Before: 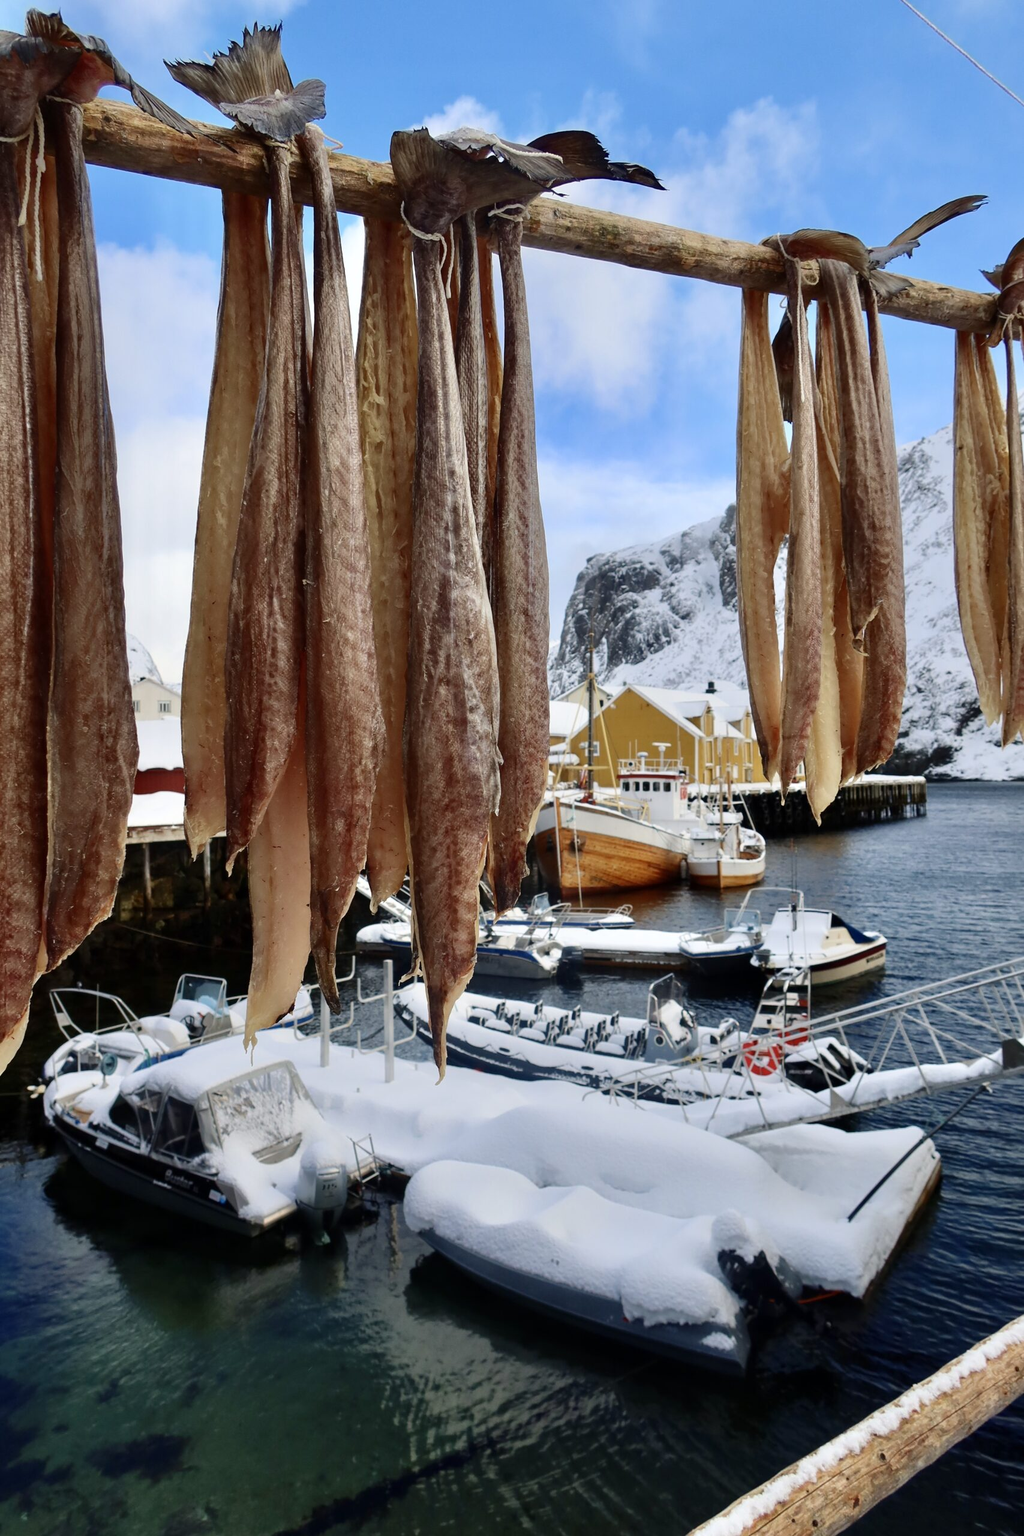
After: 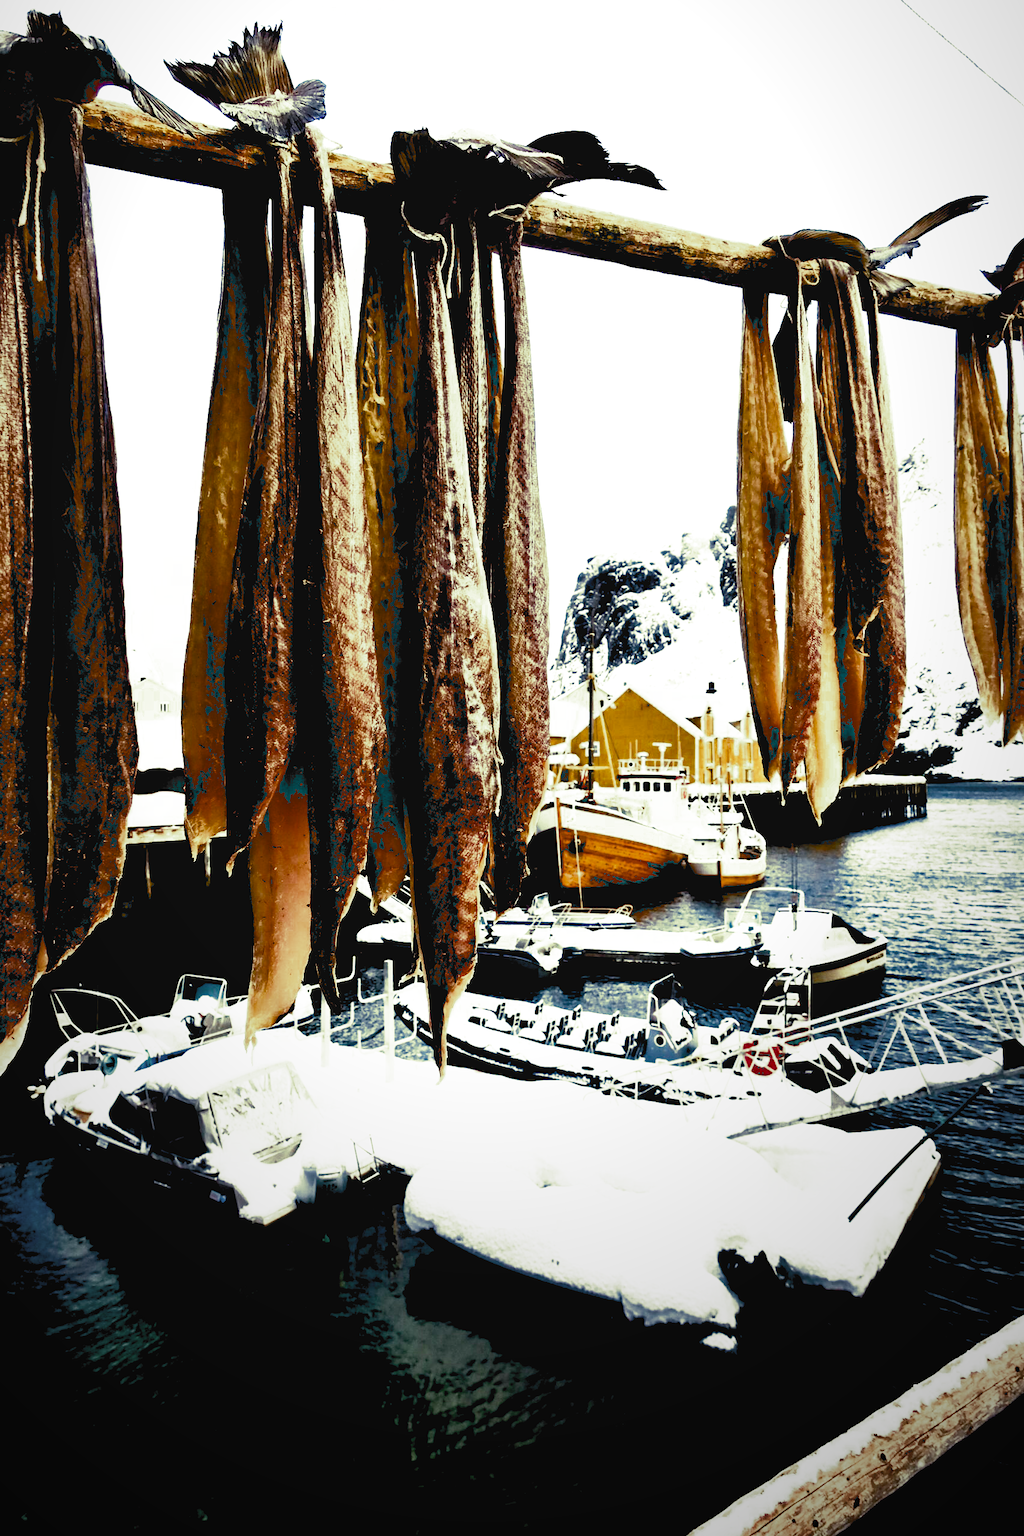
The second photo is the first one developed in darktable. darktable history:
vignetting: fall-off start 72.14%, fall-off radius 108.07%, brightness -0.713, saturation -0.488, center (-0.054, -0.359), width/height ratio 0.729
split-toning: shadows › hue 290.82°, shadows › saturation 0.34, highlights › saturation 0.38, balance 0, compress 50%
contrast brightness saturation: contrast 1, brightness 1, saturation 1
color zones: curves: ch0 [(0.11, 0.396) (0.195, 0.36) (0.25, 0.5) (0.303, 0.412) (0.357, 0.544) (0.75, 0.5) (0.967, 0.328)]; ch1 [(0, 0.468) (0.112, 0.512) (0.202, 0.6) (0.25, 0.5) (0.307, 0.352) (0.357, 0.544) (0.75, 0.5) (0.963, 0.524)]
color correction: saturation 0.57
exposure: black level correction 0.056, exposure -0.039 EV, compensate highlight preservation false
filmic rgb: black relative exposure -7.15 EV, white relative exposure 5.36 EV, hardness 3.02
